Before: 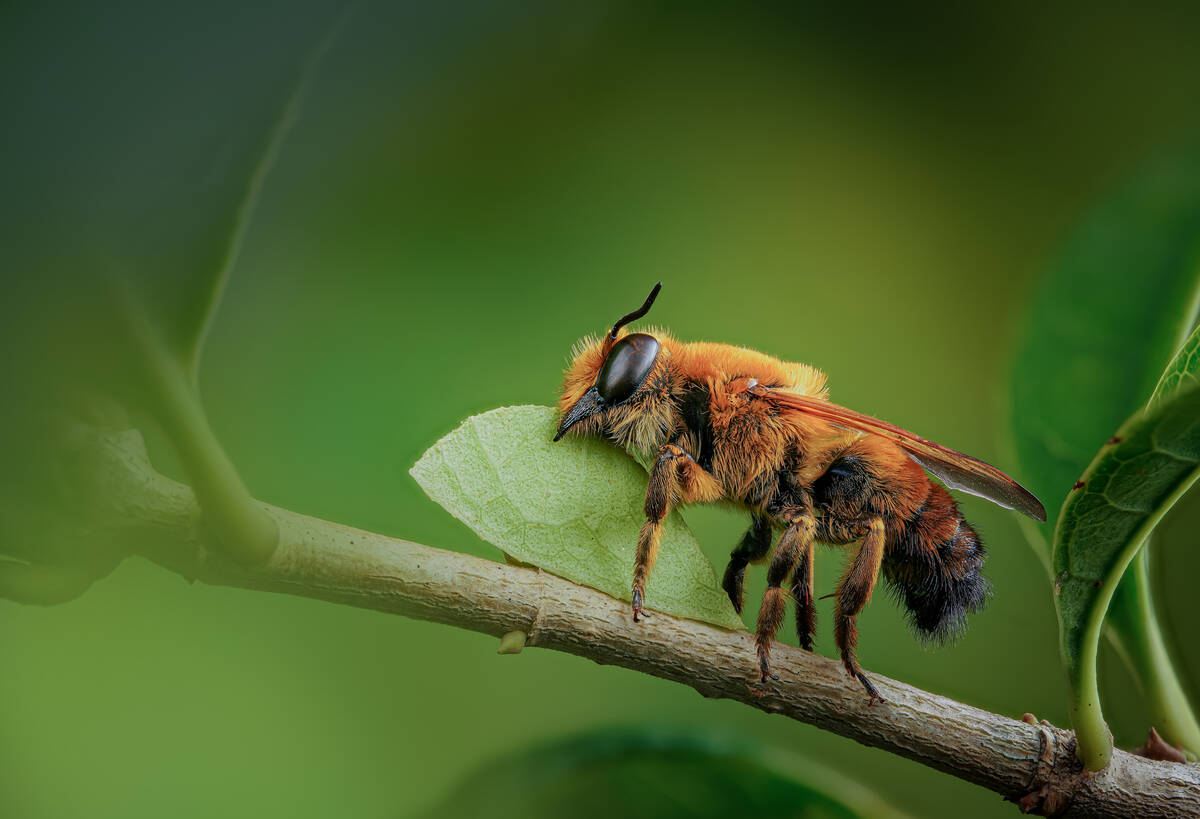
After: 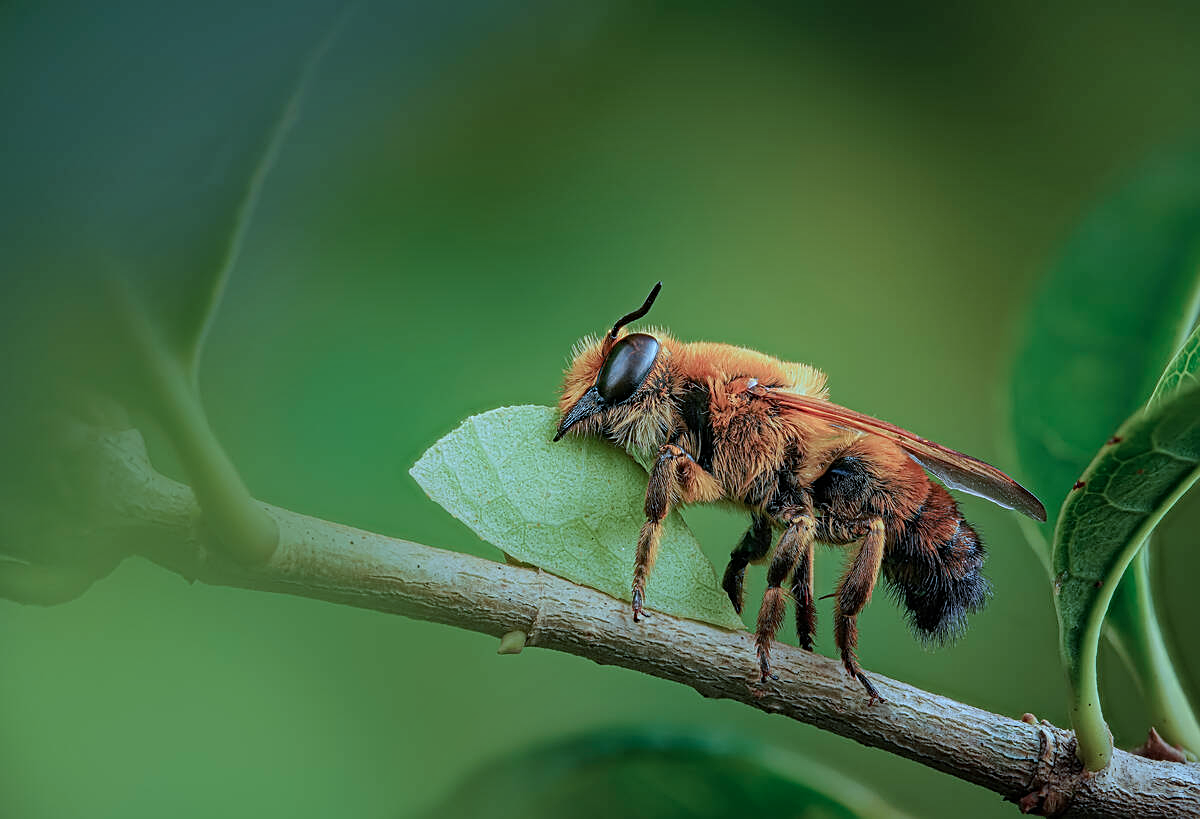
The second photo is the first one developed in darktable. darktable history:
shadows and highlights: soften with gaussian
sharpen: on, module defaults
color correction: highlights a* -9.35, highlights b* -23.15
